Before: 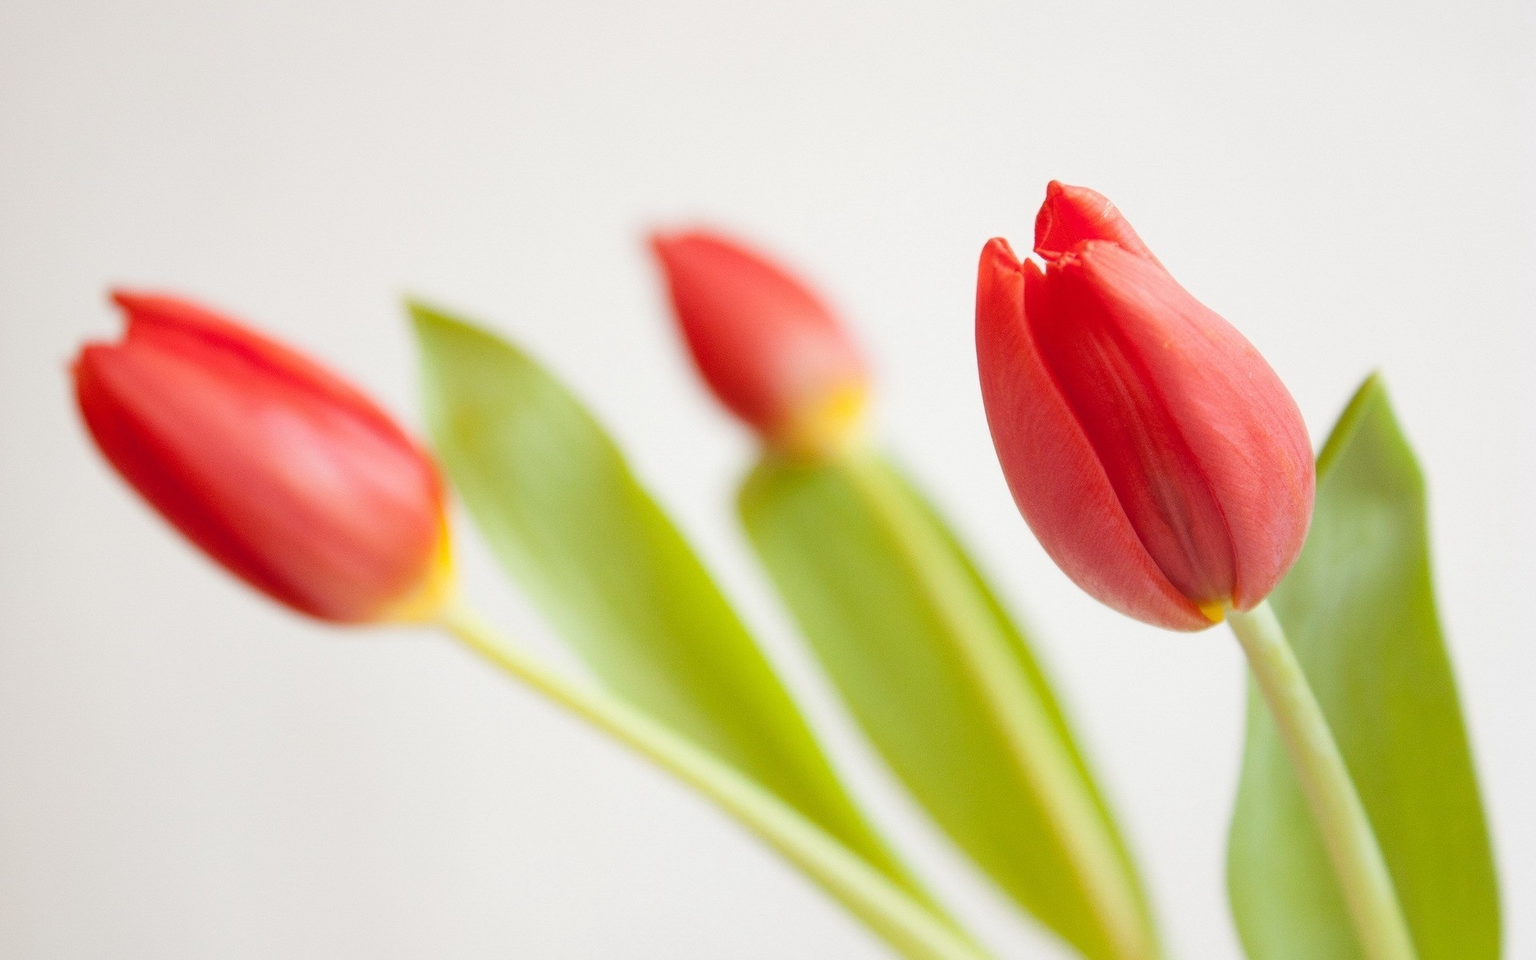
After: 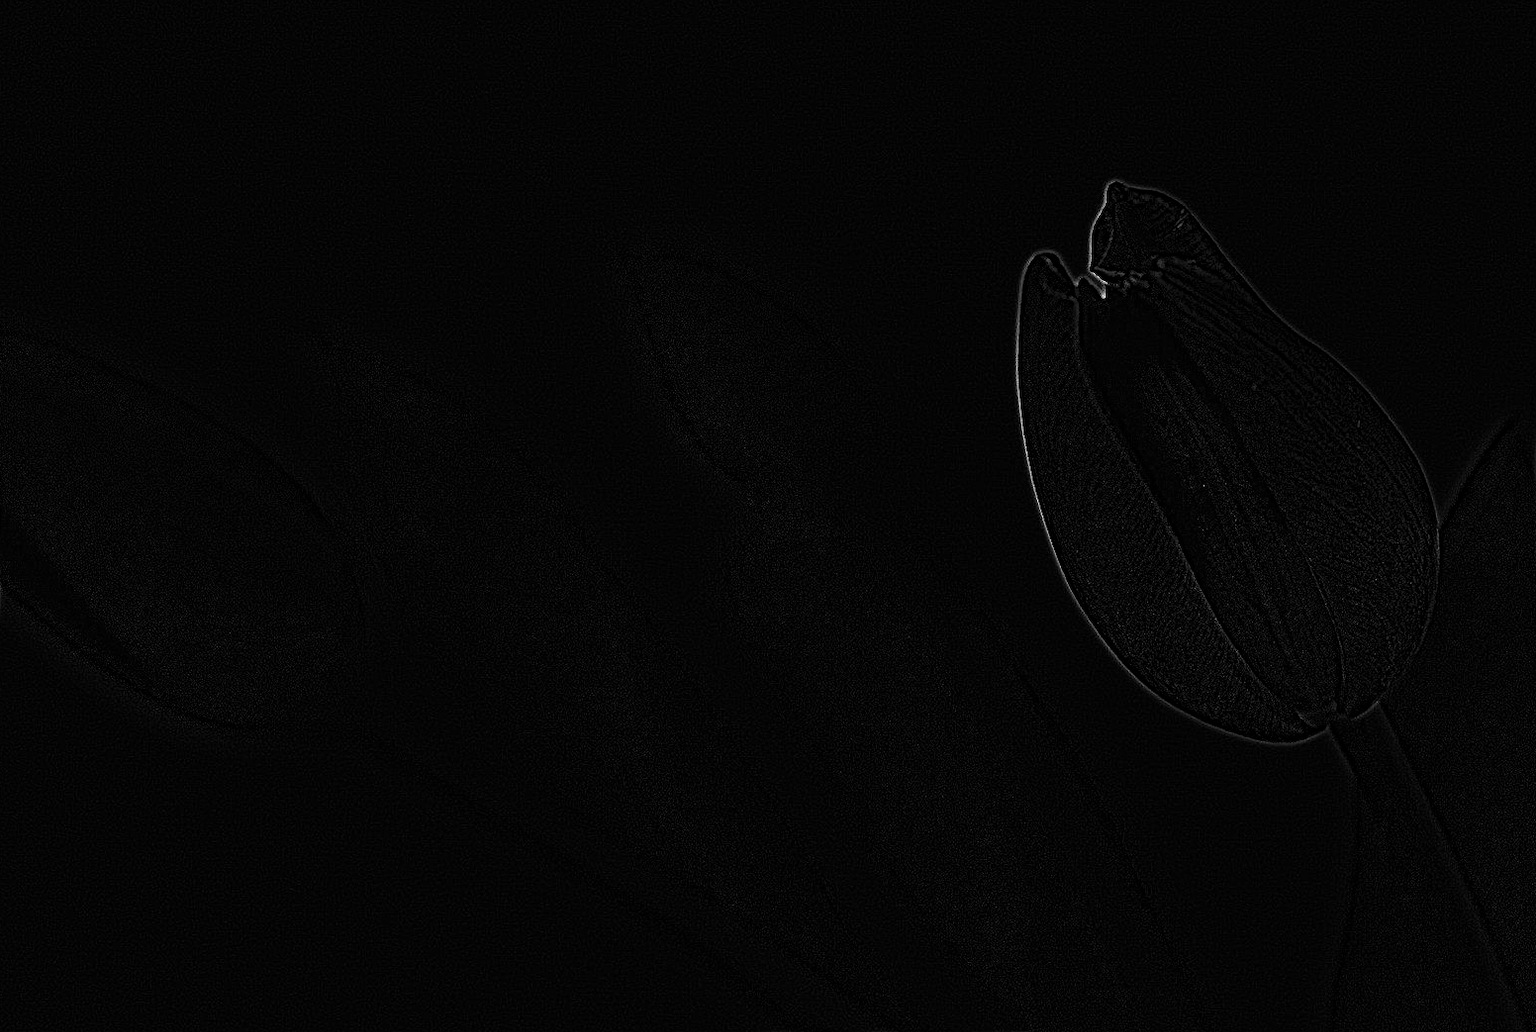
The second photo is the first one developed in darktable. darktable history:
crop: left 9.929%, top 3.475%, right 9.188%, bottom 9.529%
highpass: sharpness 6%, contrast boost 7.63%
levels: mode automatic, black 8.58%, gray 59.42%, levels [0, 0.445, 1]
